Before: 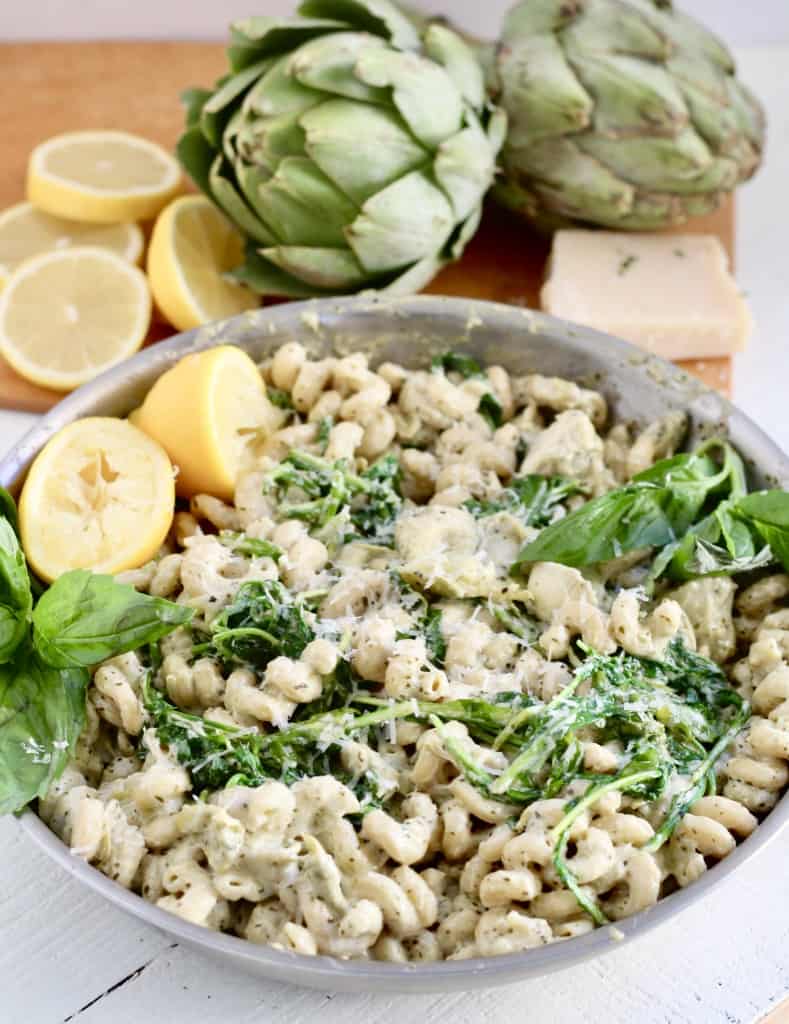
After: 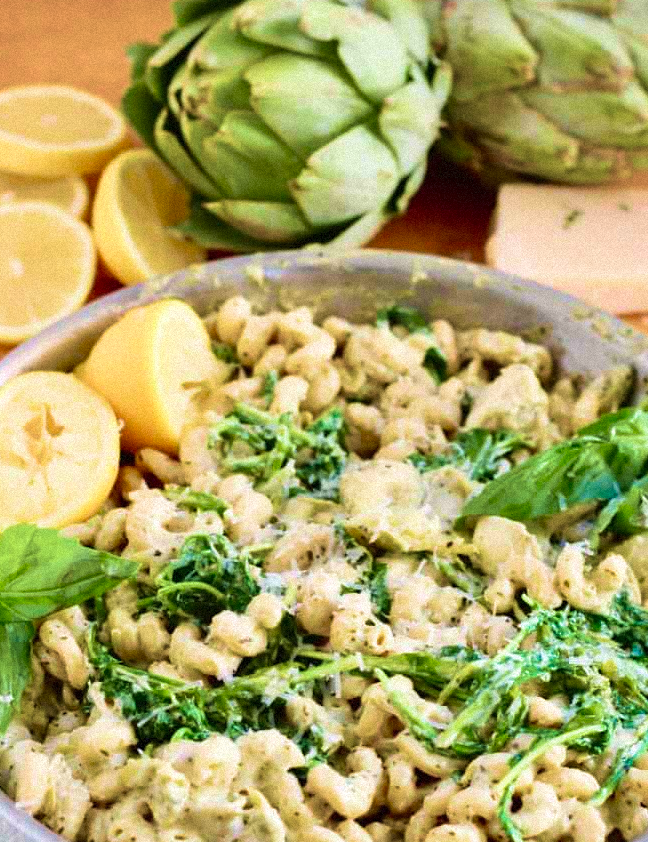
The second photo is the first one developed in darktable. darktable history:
crop and rotate: left 7.196%, top 4.574%, right 10.605%, bottom 13.178%
velvia: strength 75%
grain: mid-tones bias 0%
